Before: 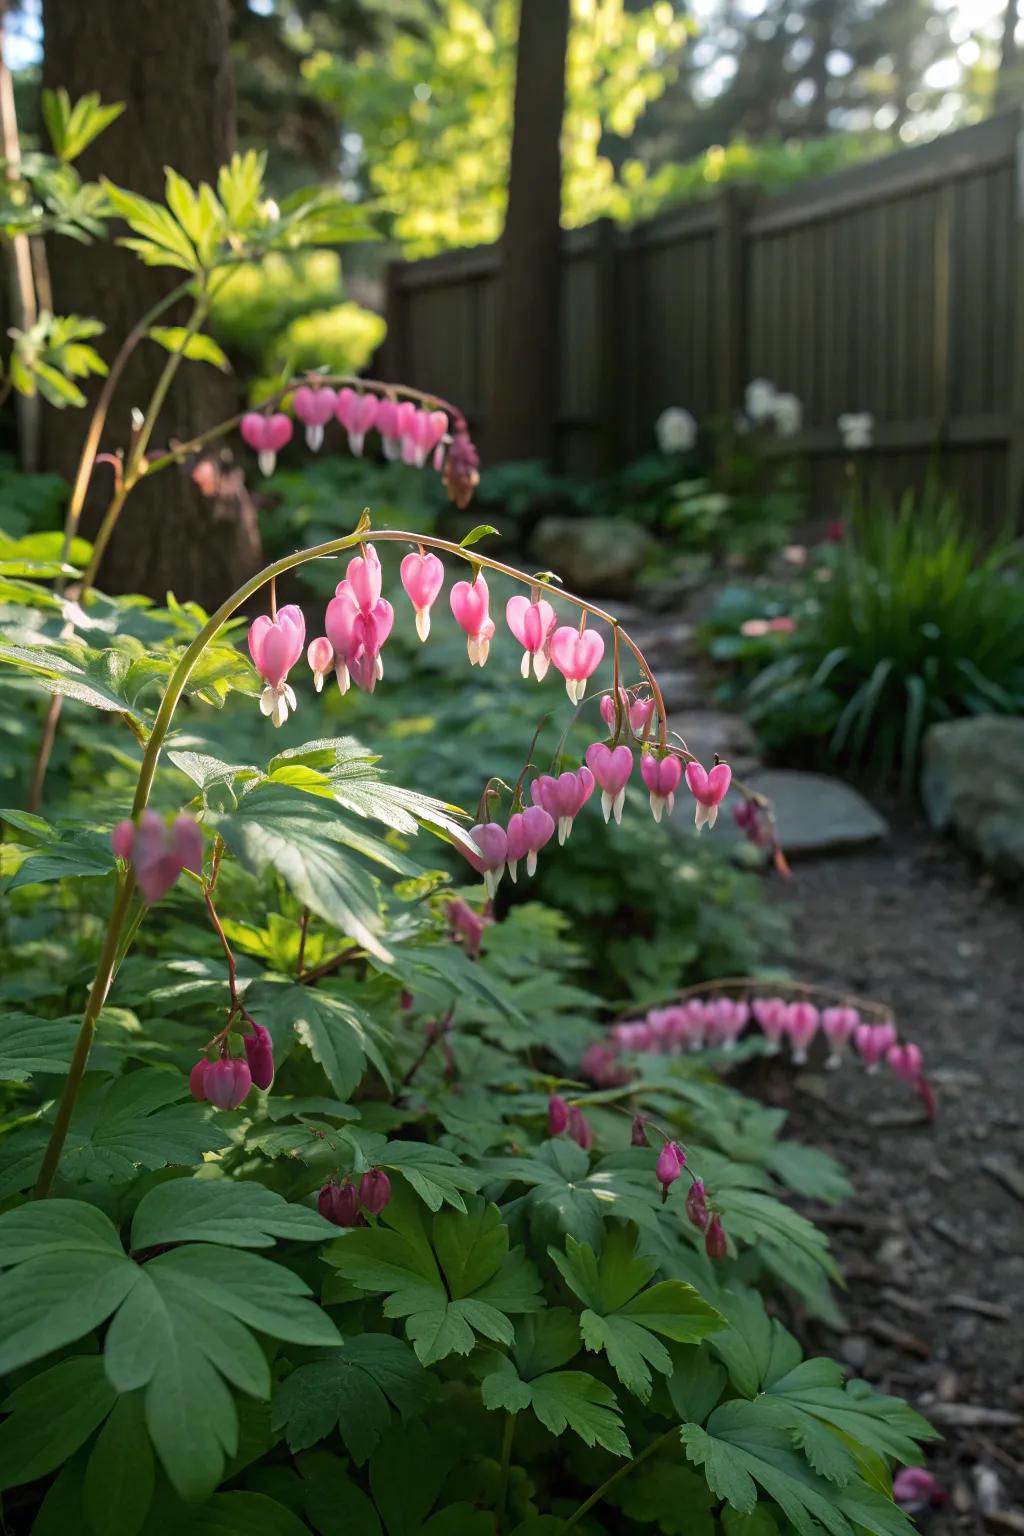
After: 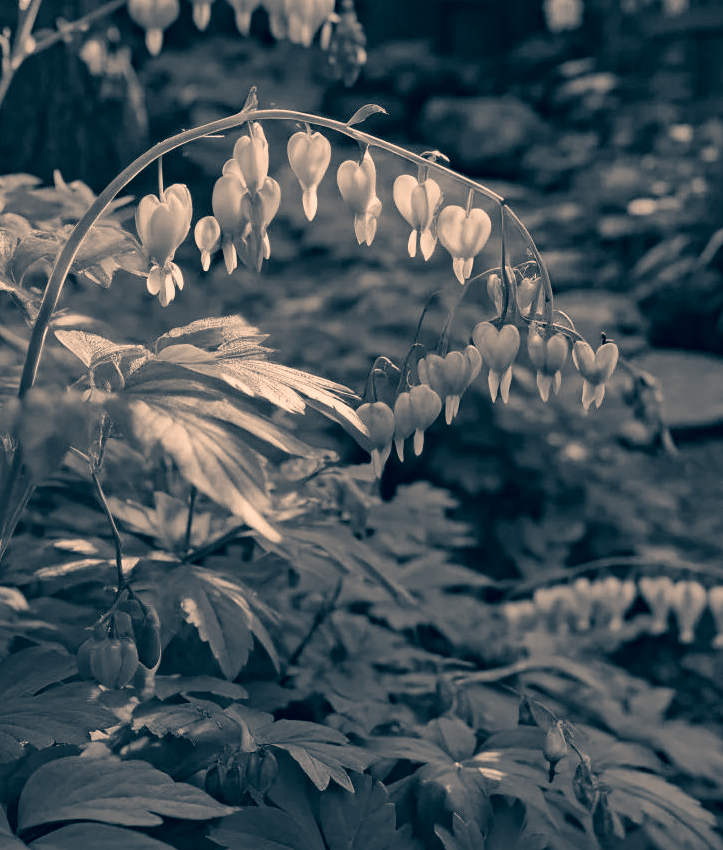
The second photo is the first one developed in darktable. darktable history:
color balance rgb: highlights gain › chroma 2.055%, highlights gain › hue 72.07°, perceptual saturation grading › global saturation 19.661%
color correction: highlights a* 10.32, highlights b* 14.08, shadows a* -9.85, shadows b* -15.05
shadows and highlights: shadows 37.3, highlights -28.14, soften with gaussian
crop: left 11.037%, top 27.466%, right 18.293%, bottom 17.177%
haze removal: compatibility mode true, adaptive false
color calibration: output gray [0.253, 0.26, 0.487, 0], x 0.33, y 0.343, temperature 5654.74 K
velvia: strength 37.1%
